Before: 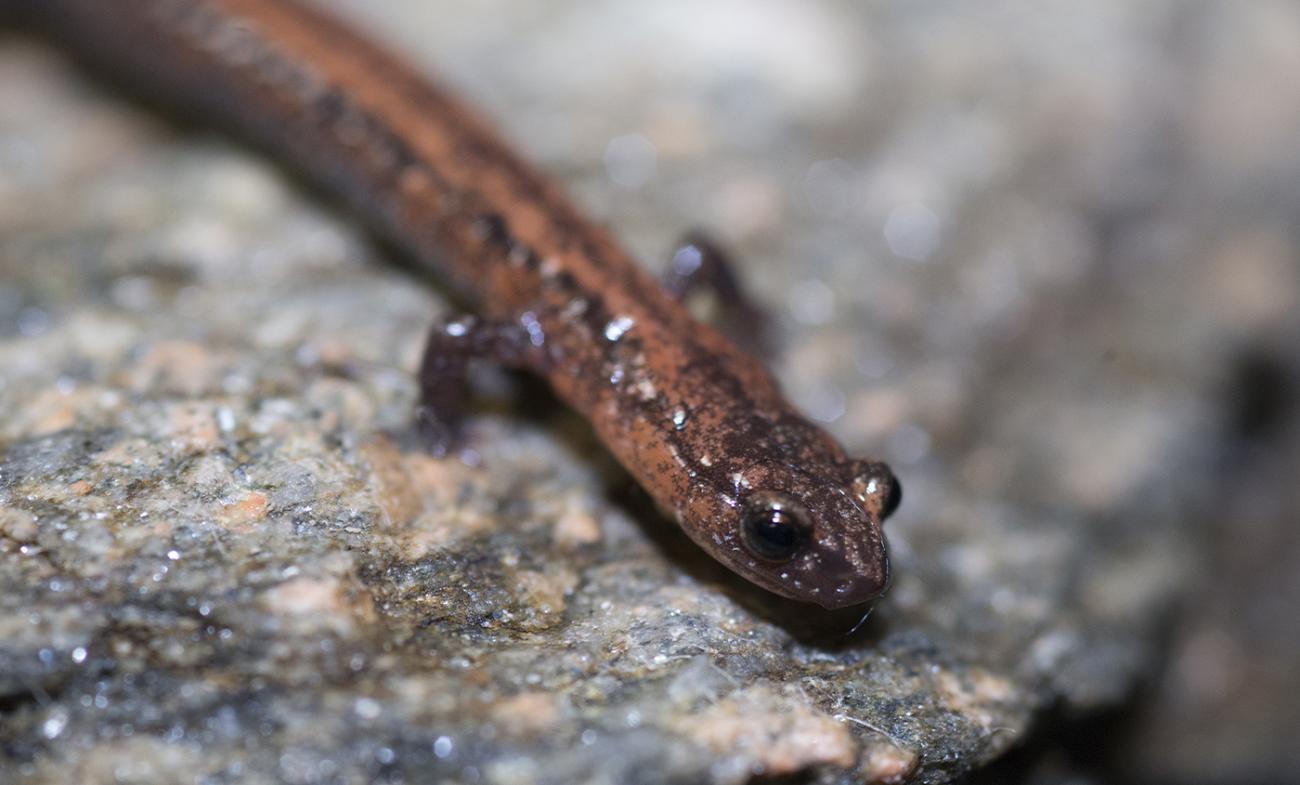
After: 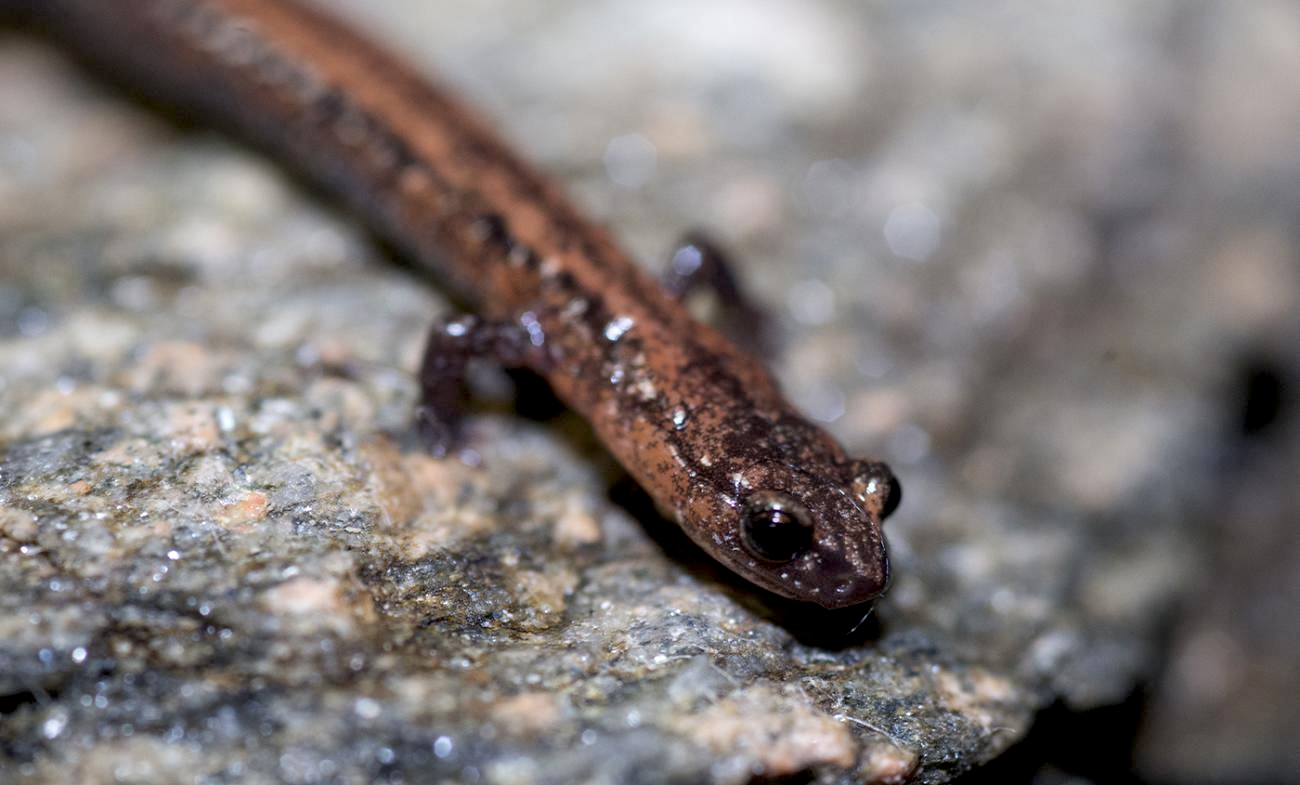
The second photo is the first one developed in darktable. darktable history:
local contrast: on, module defaults
exposure: black level correction 0.01, exposure 0.011 EV, compensate highlight preservation false
